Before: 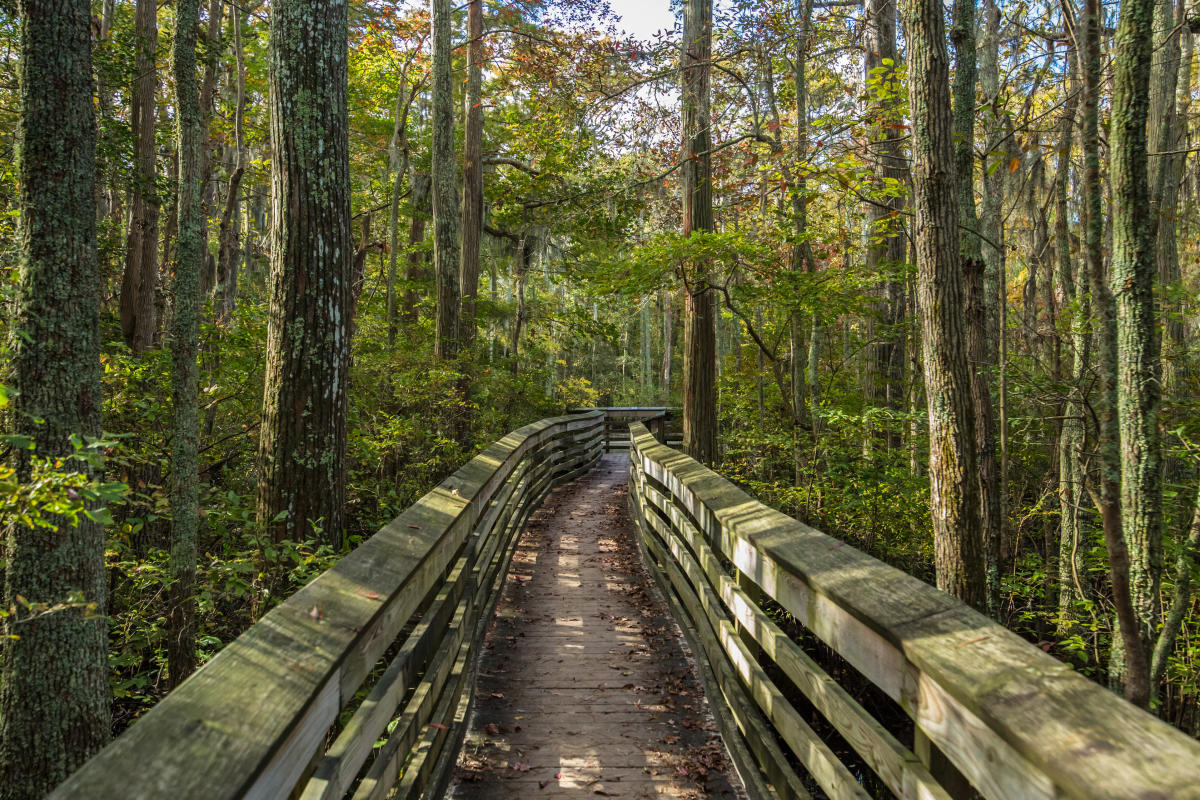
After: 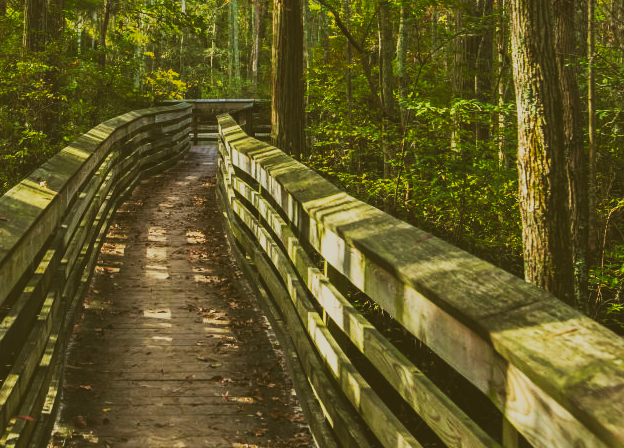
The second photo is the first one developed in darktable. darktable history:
crop: left 34.387%, top 38.581%, right 13.541%, bottom 5.389%
tone curve: curves: ch0 [(0, 0.148) (0.191, 0.225) (0.39, 0.373) (0.669, 0.716) (0.847, 0.818) (1, 0.839)], preserve colors none
color correction: highlights a* -1.54, highlights b* 10.36, shadows a* 0.75, shadows b* 19.36
